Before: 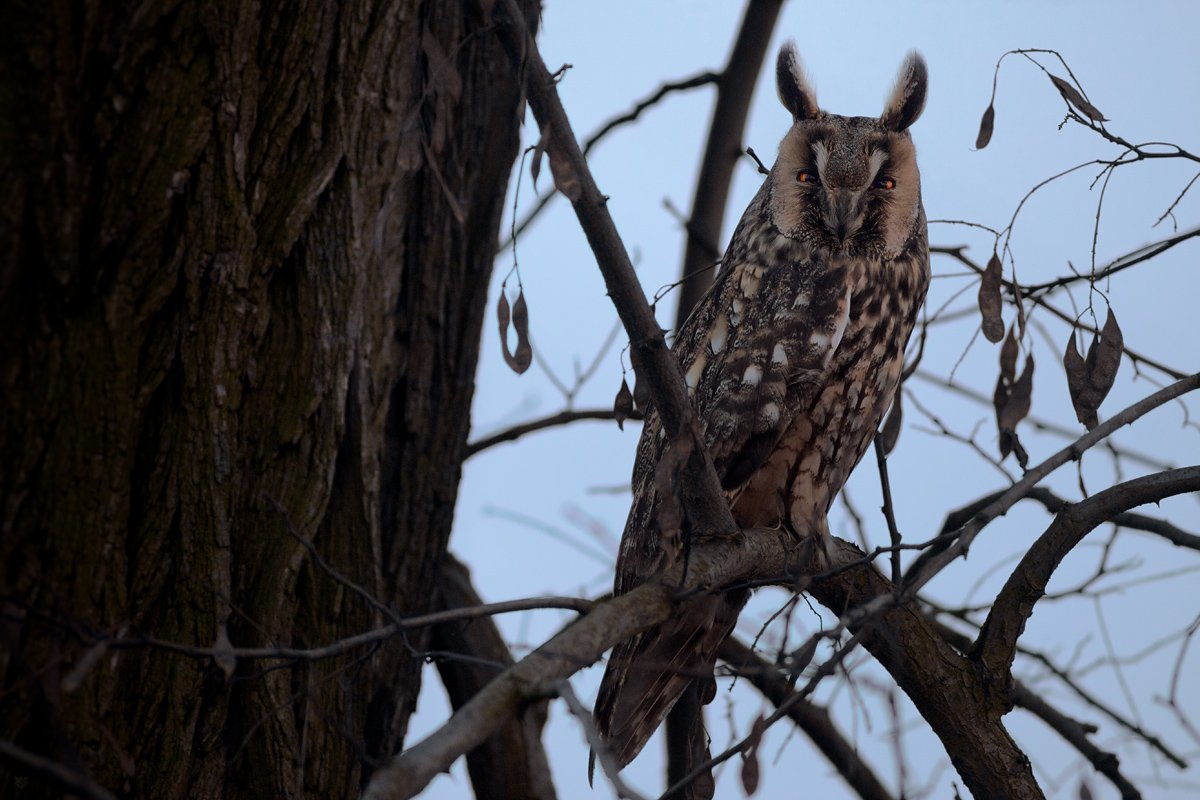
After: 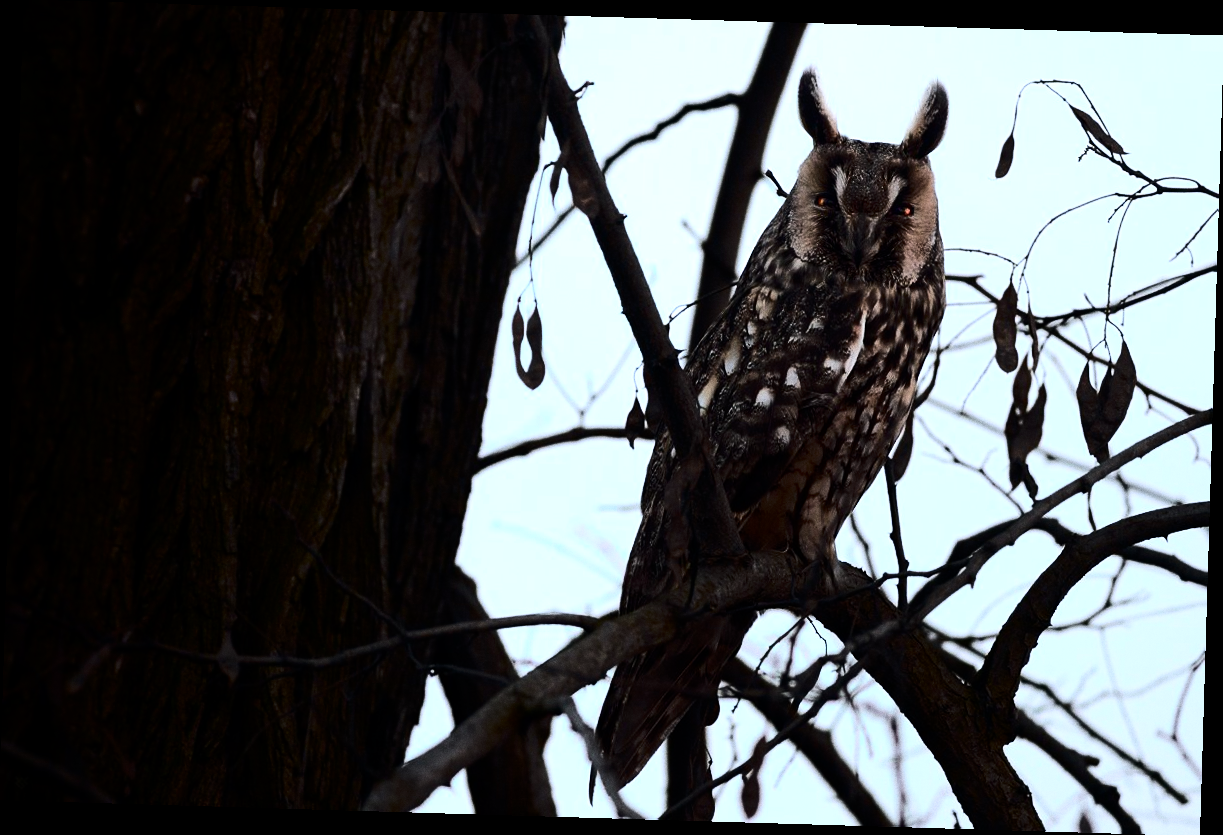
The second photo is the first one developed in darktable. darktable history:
grain: coarseness 0.09 ISO
rotate and perspective: rotation 1.72°, automatic cropping off
tone equalizer: -8 EV -1.08 EV, -7 EV -1.01 EV, -6 EV -0.867 EV, -5 EV -0.578 EV, -3 EV 0.578 EV, -2 EV 0.867 EV, -1 EV 1.01 EV, +0 EV 1.08 EV, edges refinement/feathering 500, mask exposure compensation -1.57 EV, preserve details no
contrast brightness saturation: contrast 0.28
